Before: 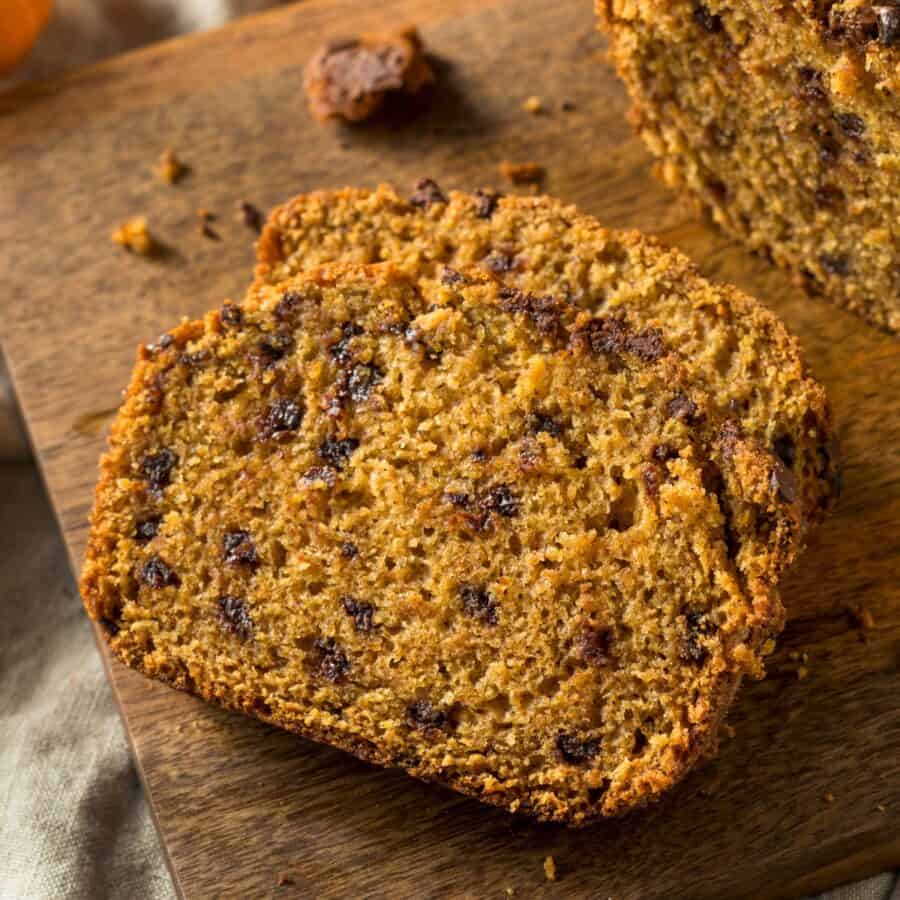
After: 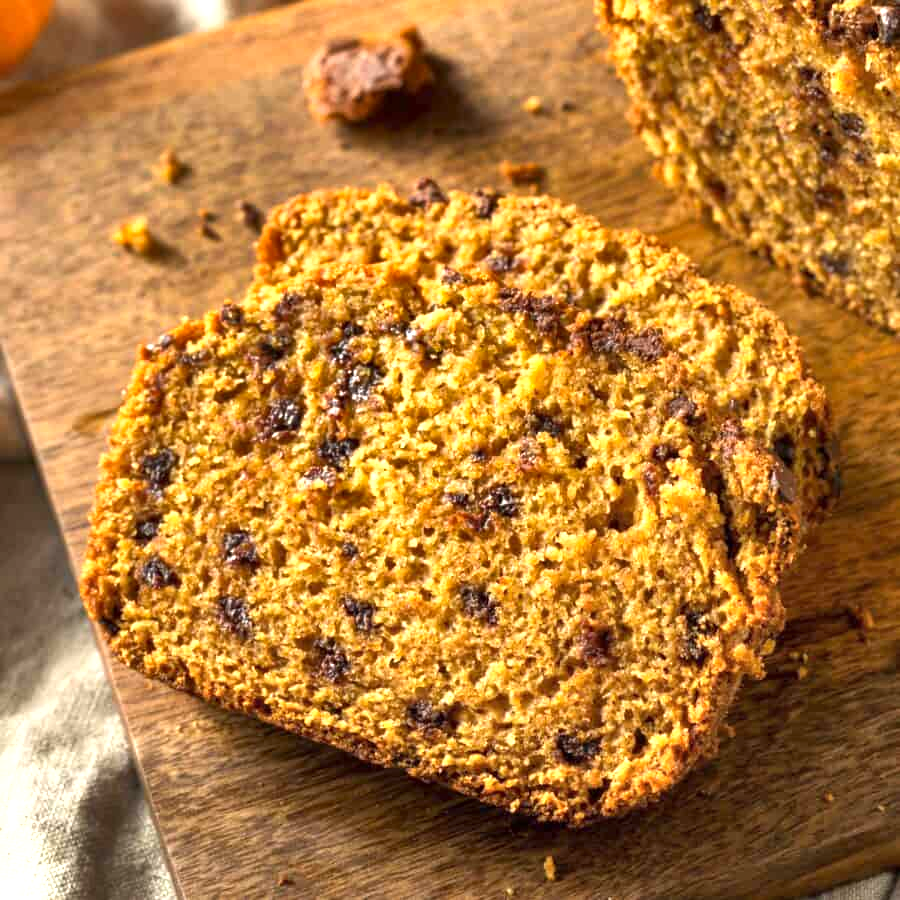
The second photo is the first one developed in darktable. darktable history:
shadows and highlights: white point adjustment 0.05, highlights color adjustment 55.9%, soften with gaussian
exposure: exposure 0.943 EV, compensate highlight preservation false
